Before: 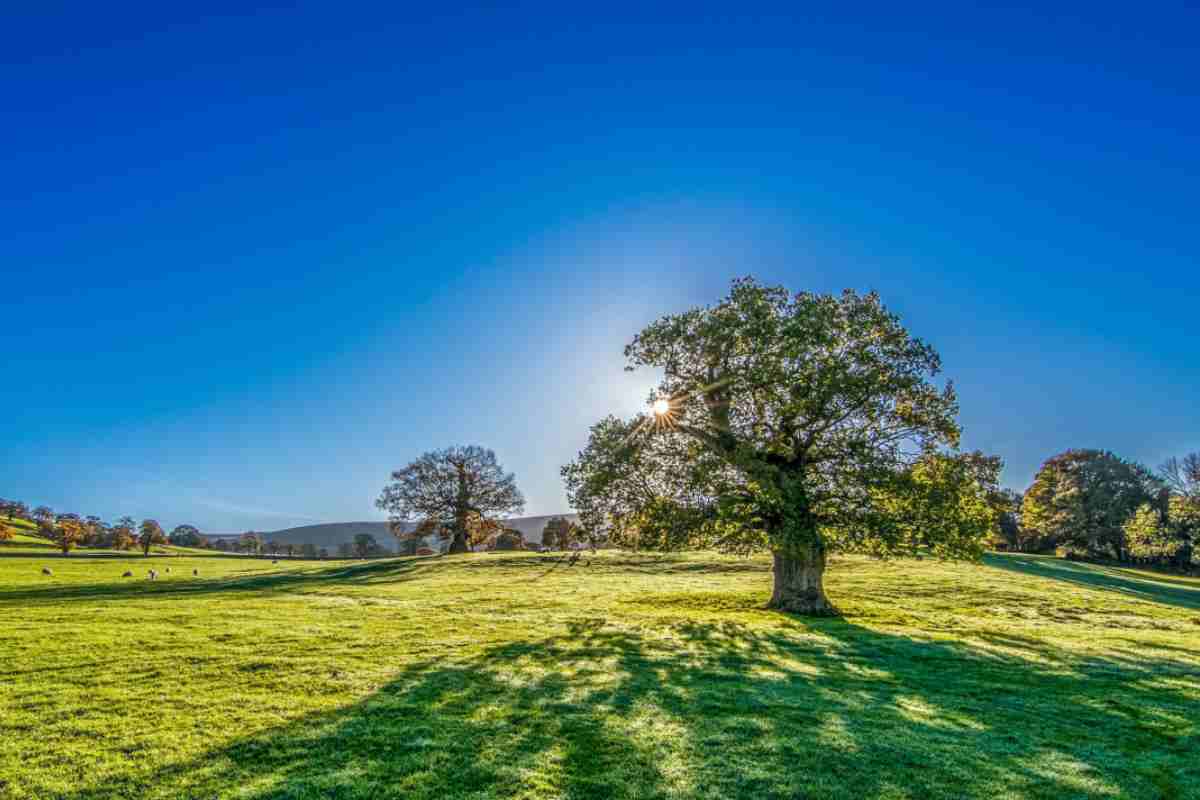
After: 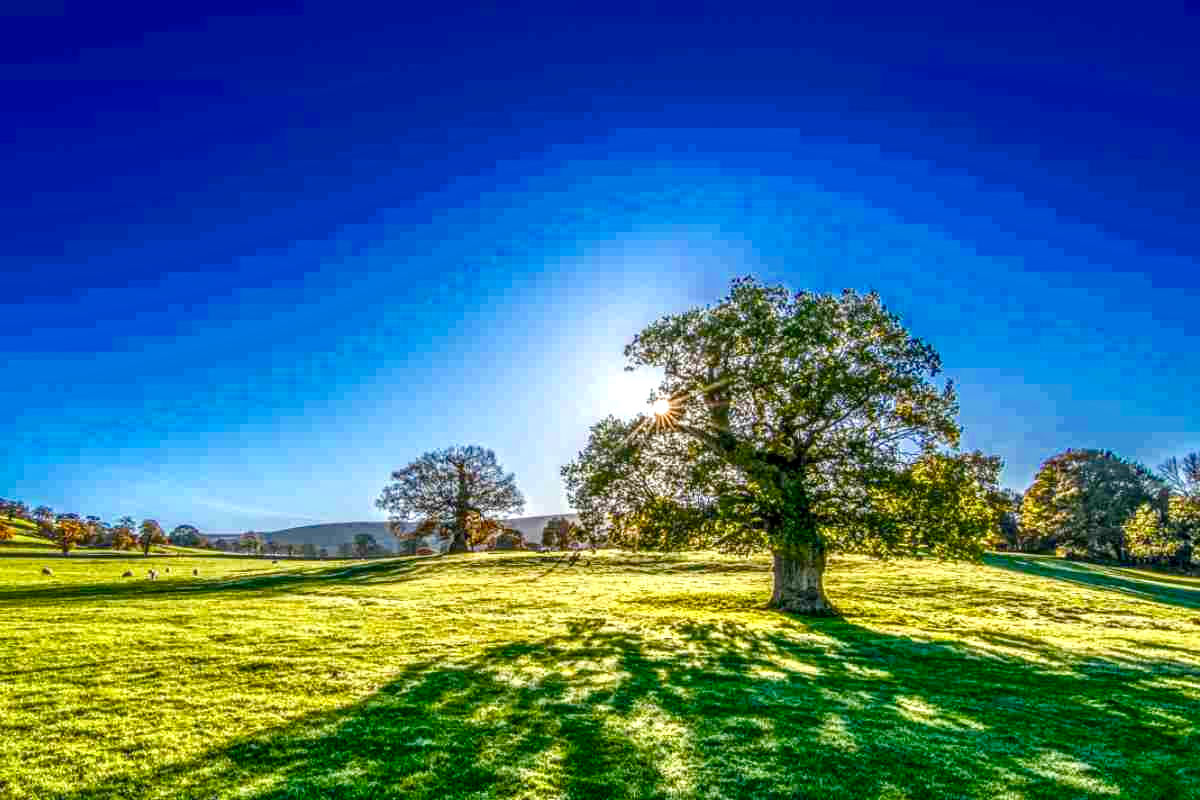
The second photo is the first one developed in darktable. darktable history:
local contrast: on, module defaults
color balance rgb: highlights gain › chroma 0.101%, highlights gain › hue 330.43°, perceptual saturation grading › global saturation 20%, perceptual saturation grading › highlights -25.733%, perceptual saturation grading › shadows 24.694%, perceptual brilliance grading › global brilliance 24.535%, global vibrance 10.429%, saturation formula JzAzBz (2021)
